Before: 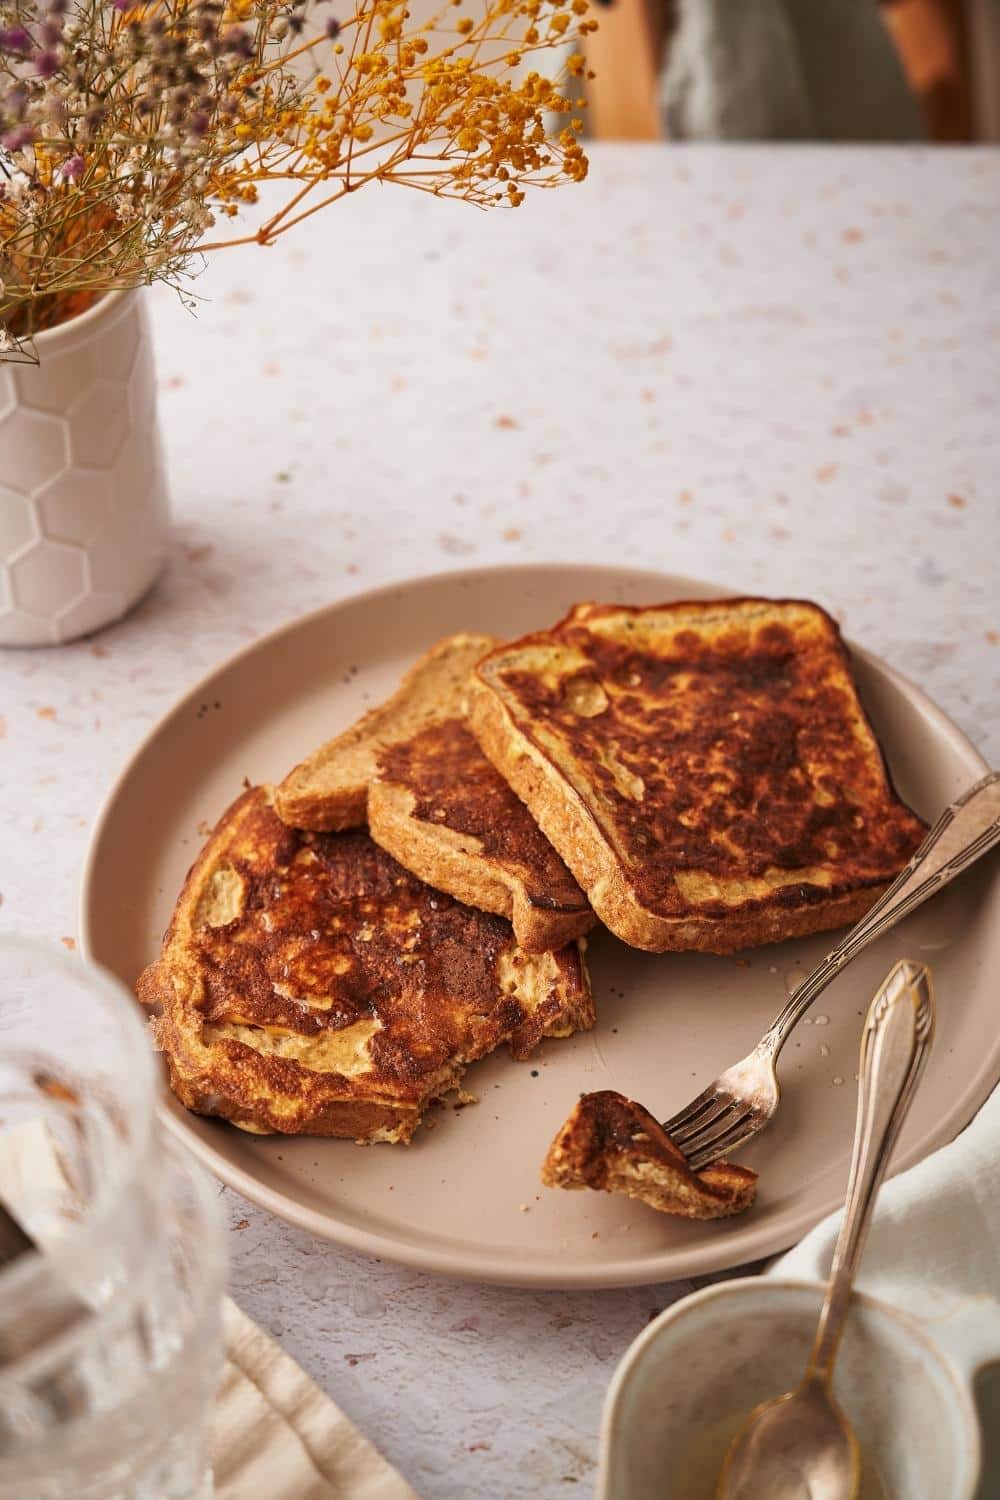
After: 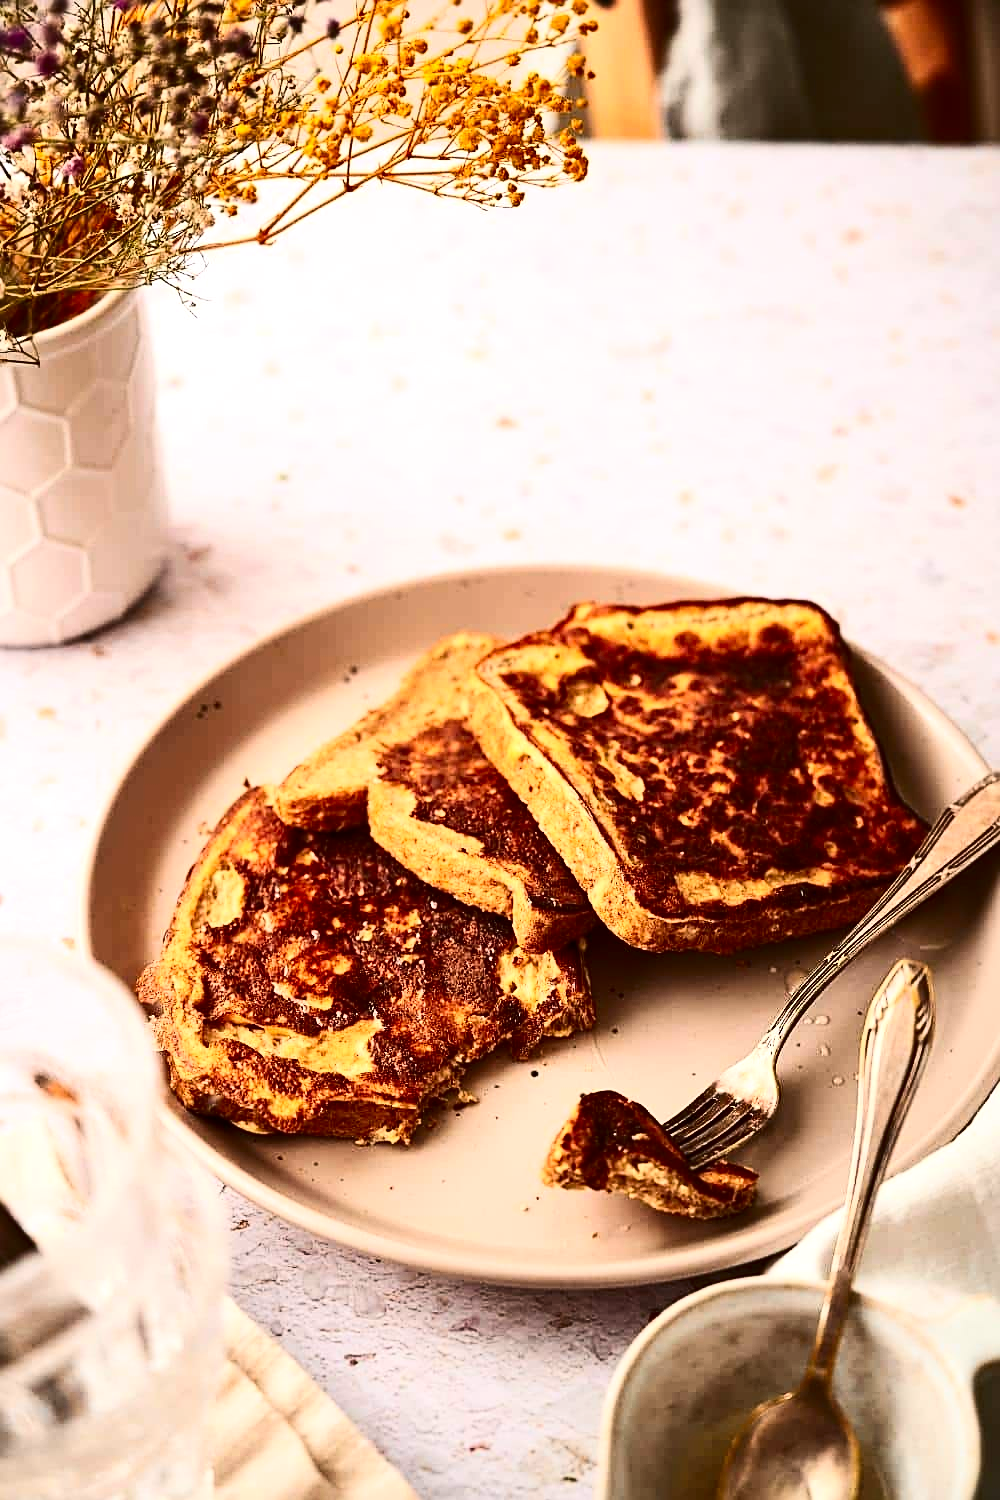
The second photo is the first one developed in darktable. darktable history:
sharpen: on, module defaults
tone equalizer: -8 EV -0.417 EV, -7 EV -0.389 EV, -6 EV -0.333 EV, -5 EV -0.222 EV, -3 EV 0.222 EV, -2 EV 0.333 EV, -1 EV 0.389 EV, +0 EV 0.417 EV, edges refinement/feathering 500, mask exposure compensation -1.25 EV, preserve details no
contrast brightness saturation: contrast 0.4, brightness 0.05, saturation 0.25
